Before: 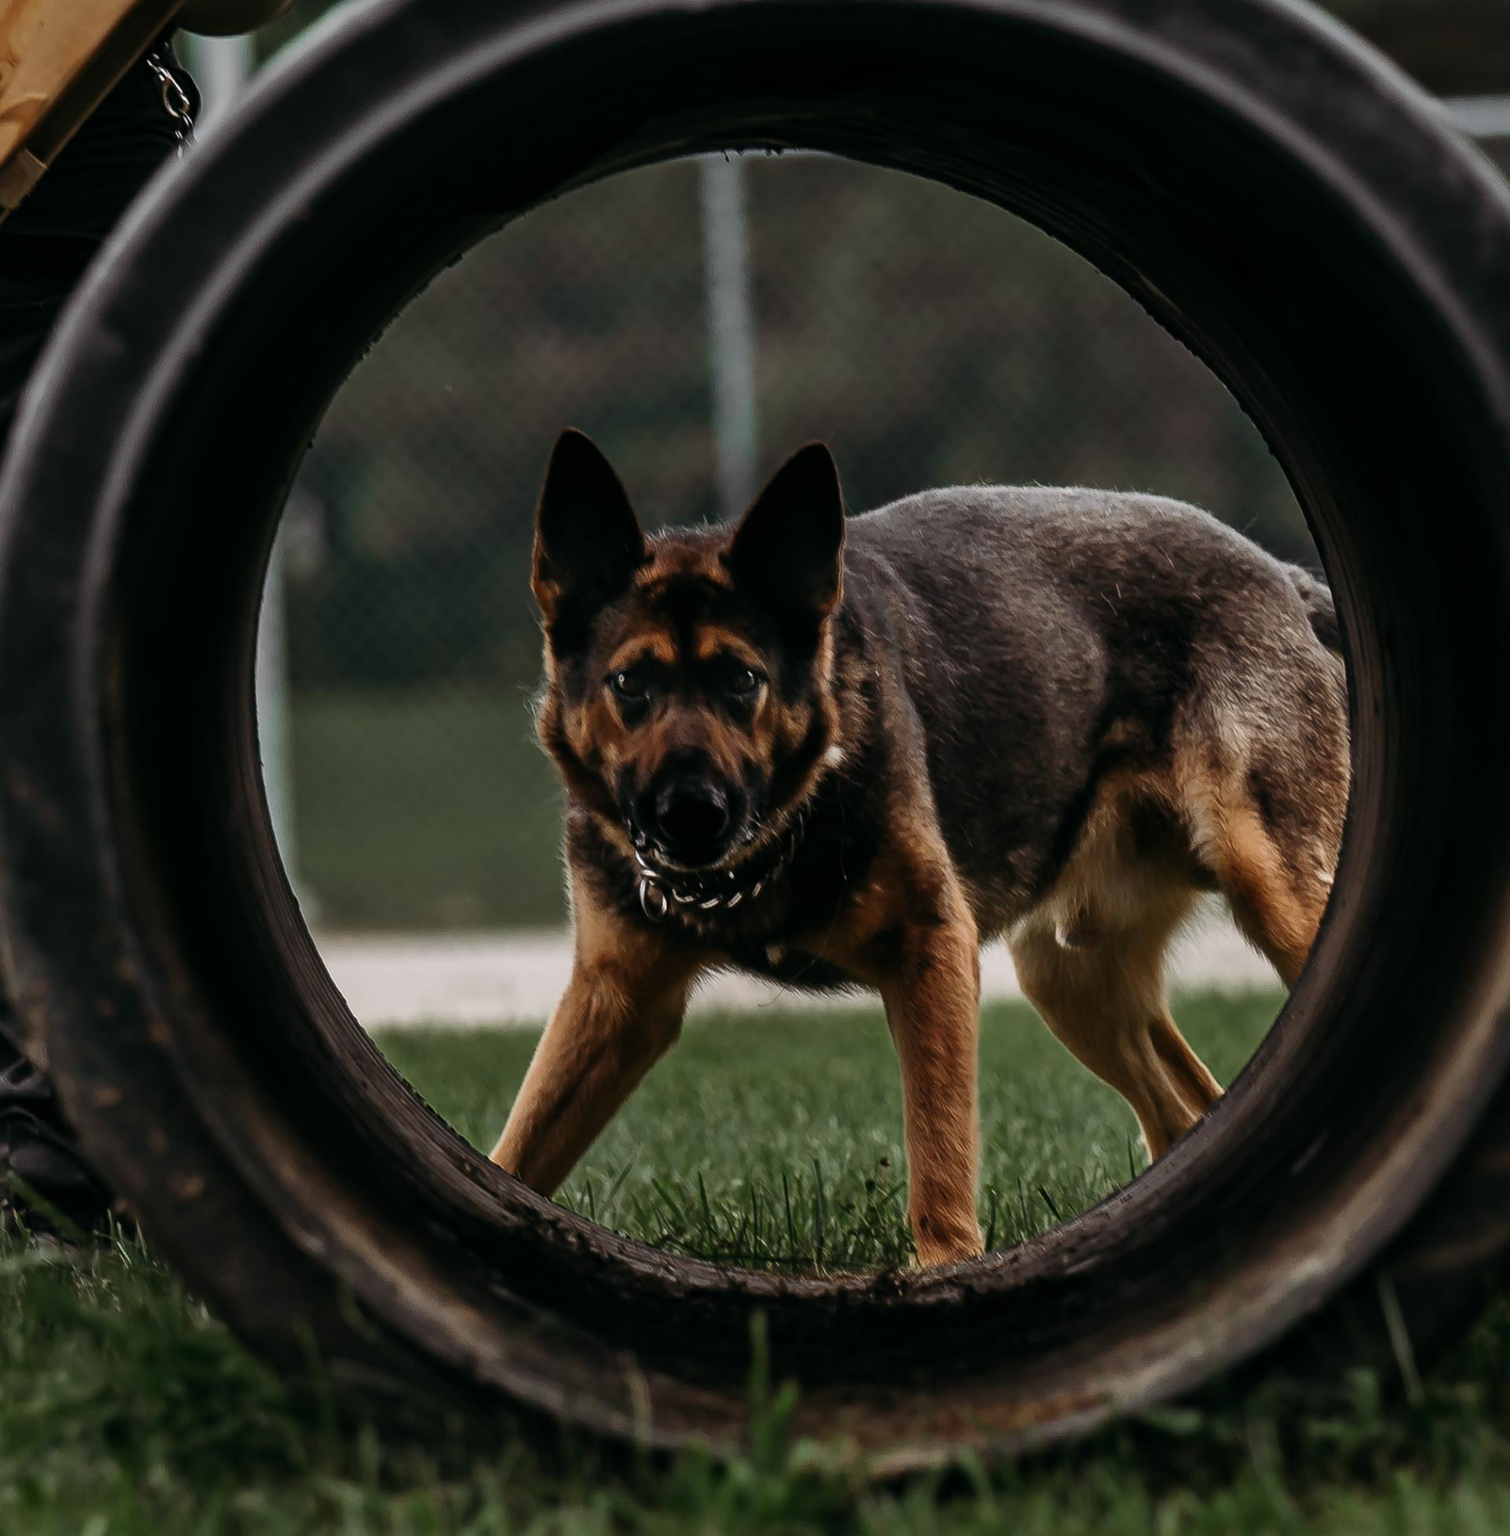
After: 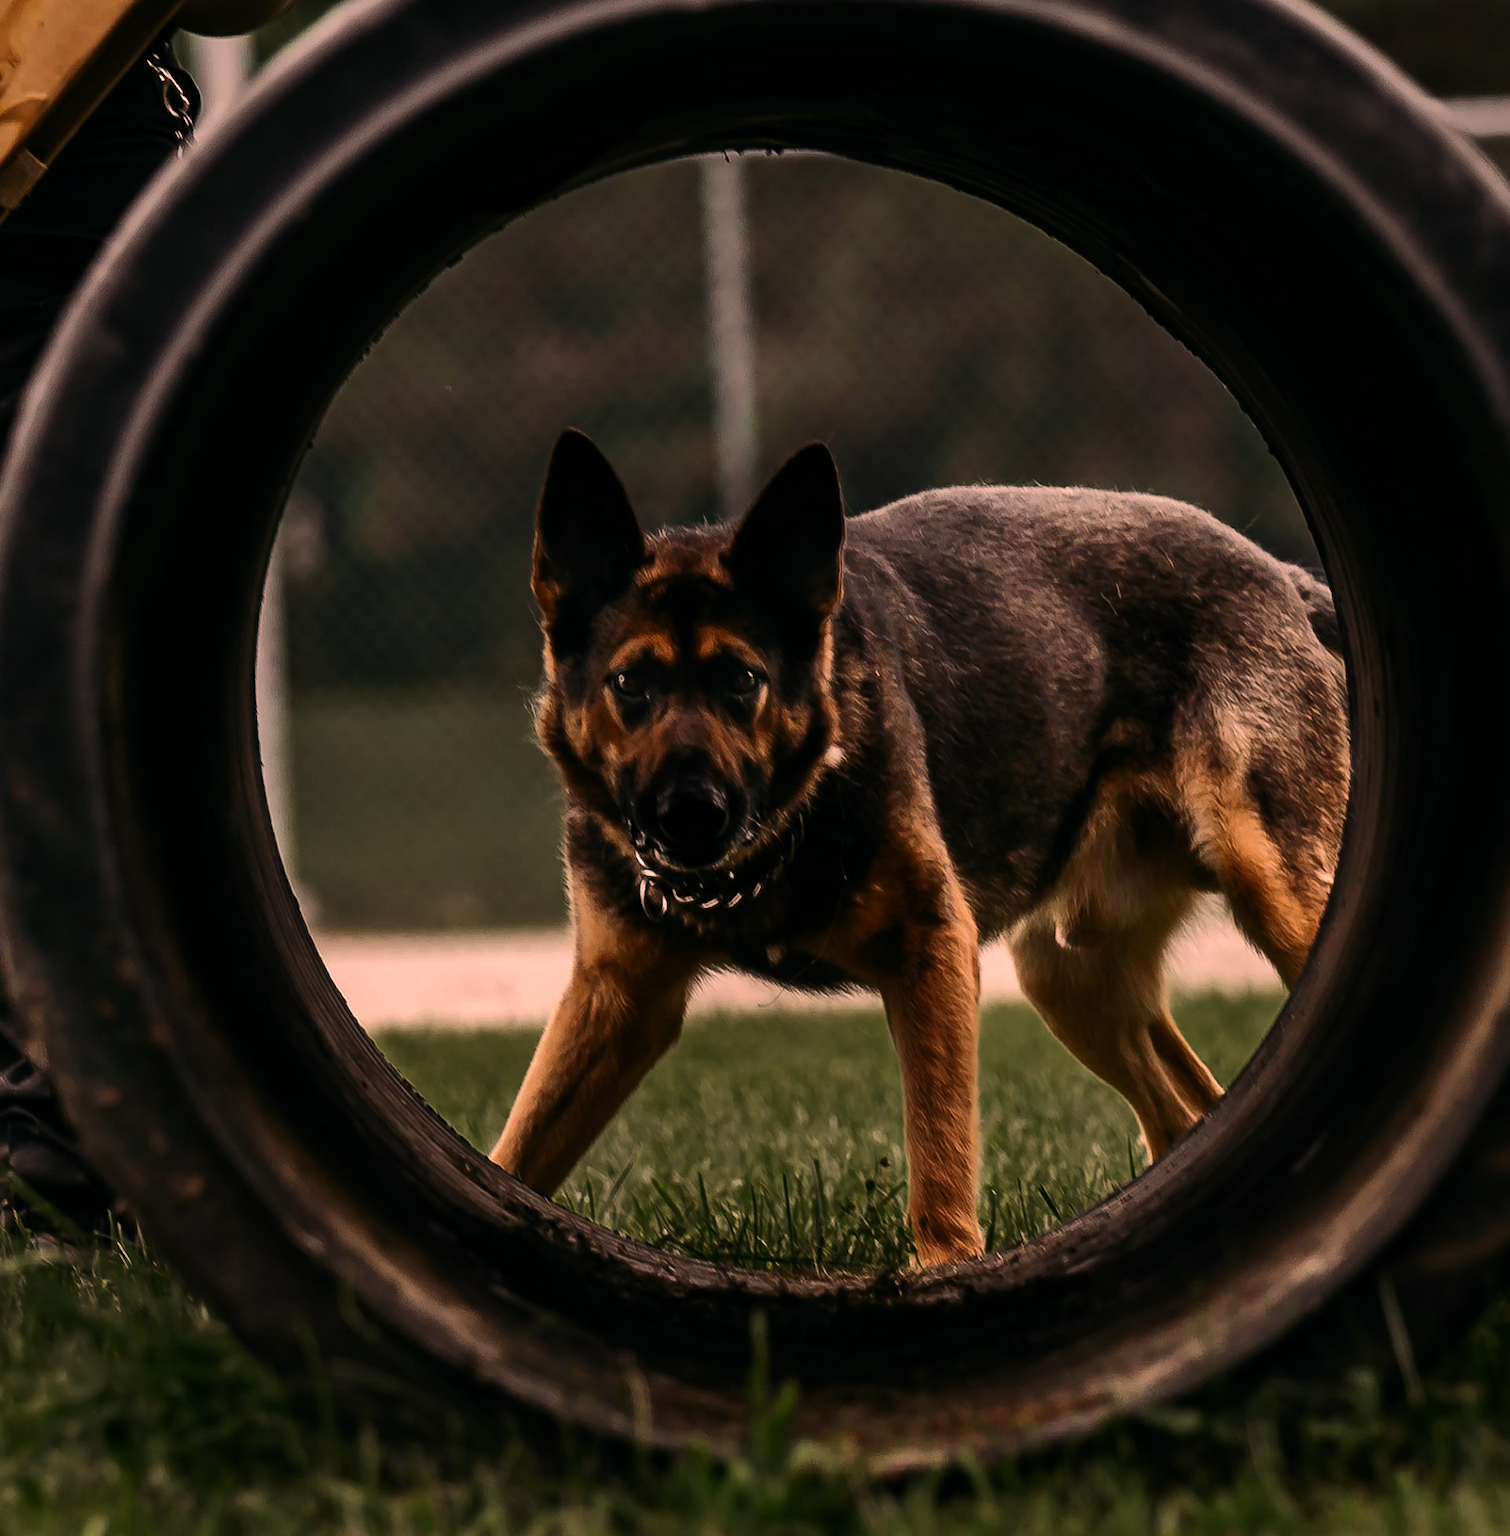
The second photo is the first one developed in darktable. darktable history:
tone equalizer: -8 EV -0.417 EV, -7 EV -0.389 EV, -6 EV -0.333 EV, -5 EV -0.222 EV, -3 EV 0.222 EV, -2 EV 0.333 EV, -1 EV 0.389 EV, +0 EV 0.417 EV, edges refinement/feathering 500, mask exposure compensation -1.57 EV, preserve details no
shadows and highlights: shadows -20, white point adjustment -2, highlights -35
color correction: highlights a* 21.16, highlights b* 19.61
